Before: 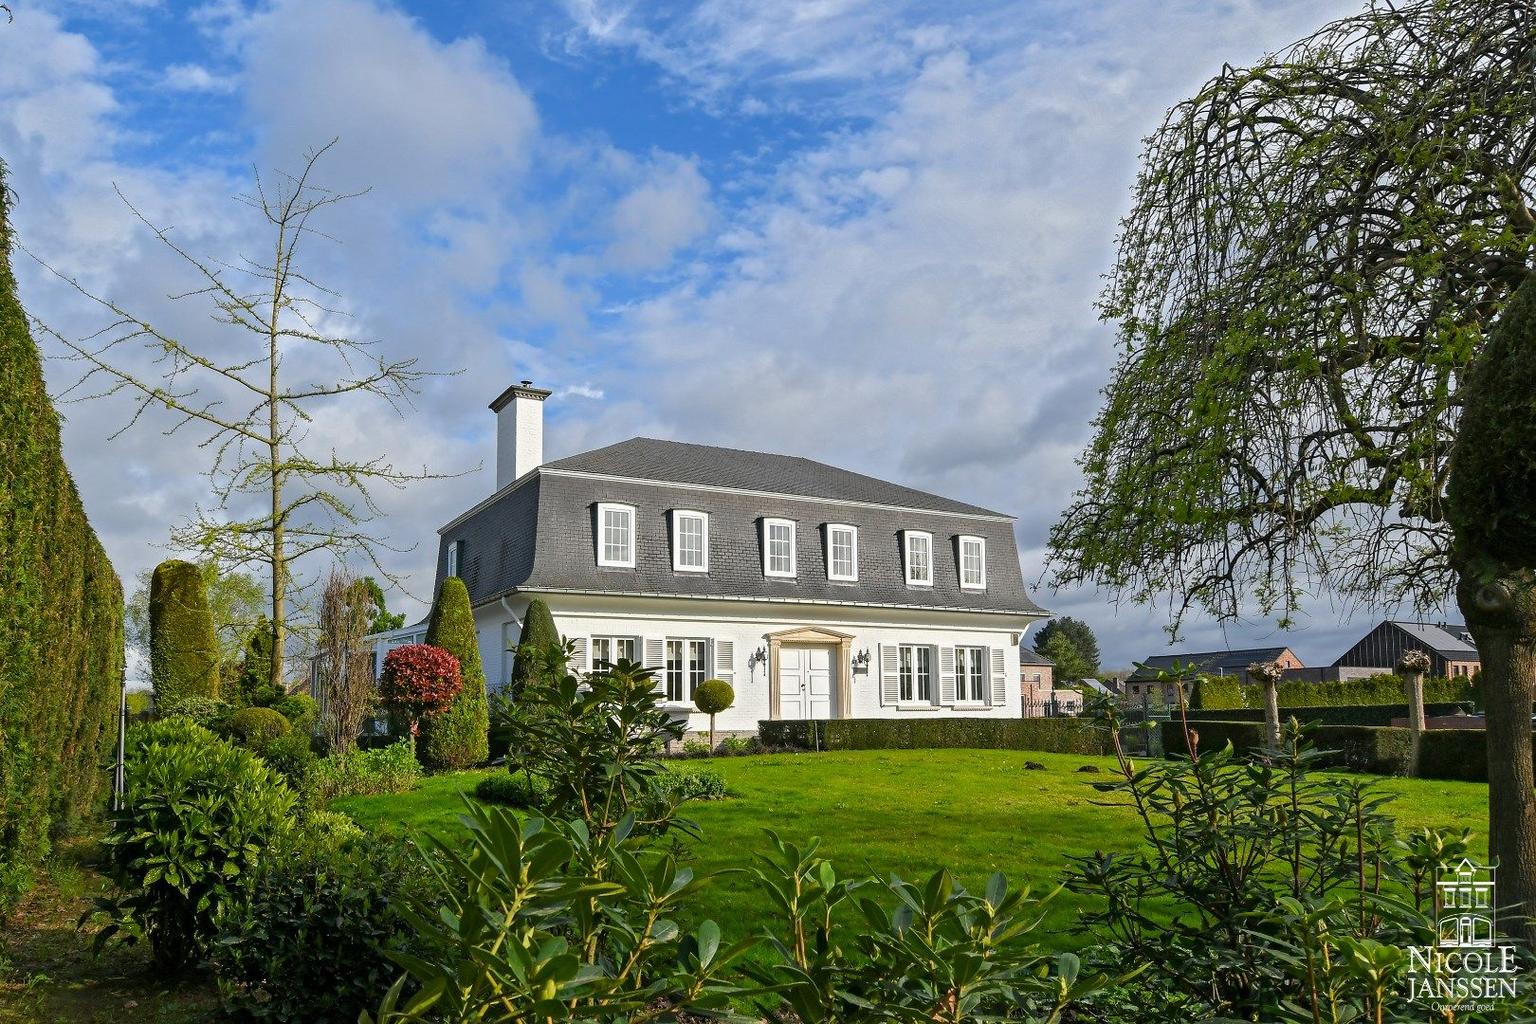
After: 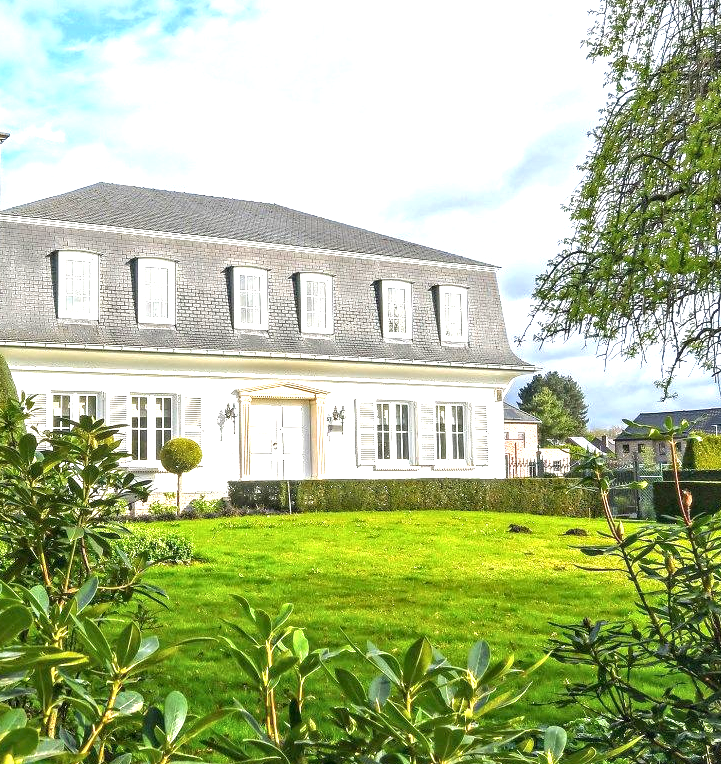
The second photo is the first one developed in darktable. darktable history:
crop: left 35.349%, top 25.852%, right 20.128%, bottom 3.367%
local contrast: on, module defaults
exposure: black level correction 0, exposure 1.517 EV, compensate highlight preservation false
